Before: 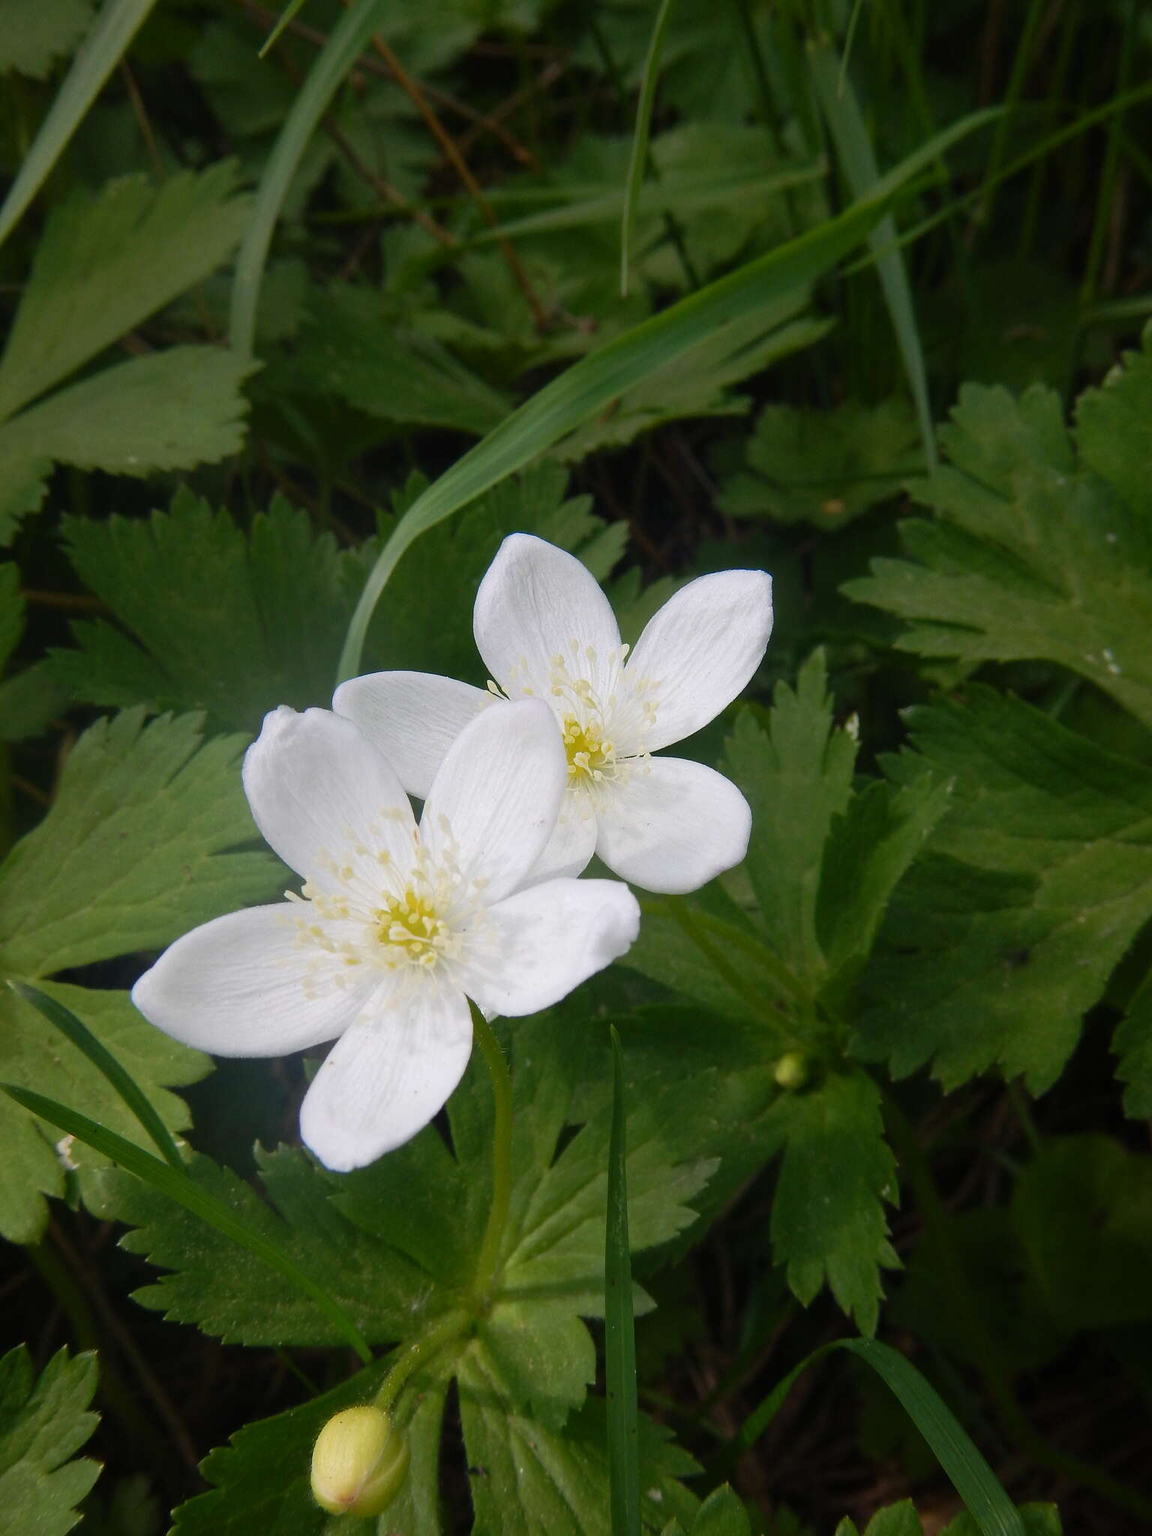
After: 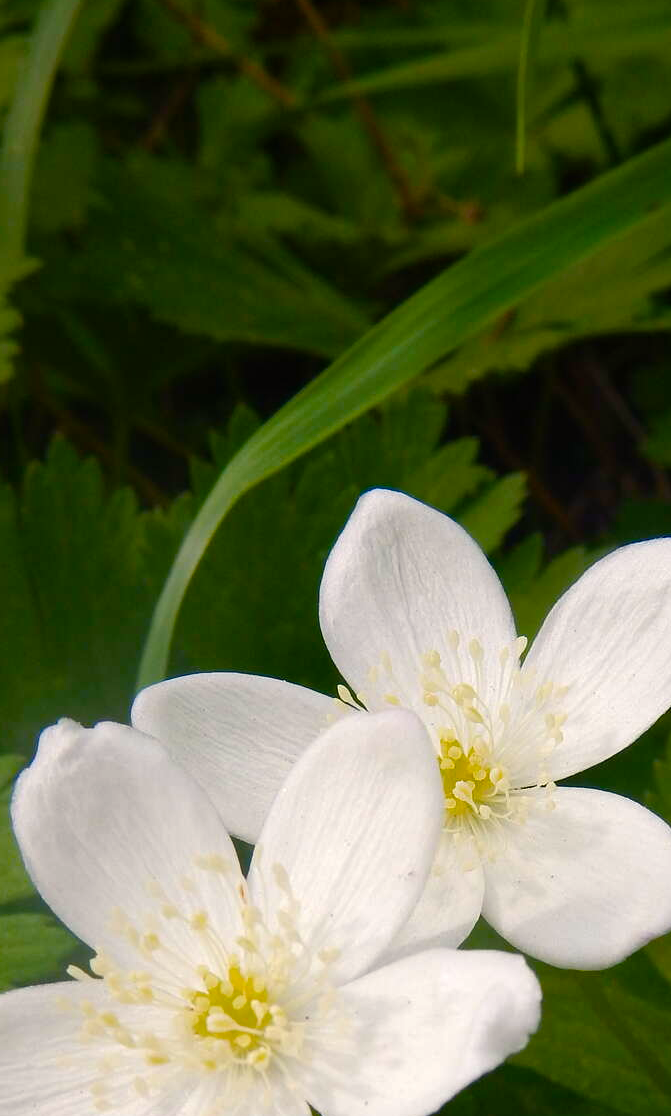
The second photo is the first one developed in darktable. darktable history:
color balance rgb: power › chroma 0.26%, power › hue 60.14°, highlights gain › chroma 2.977%, highlights gain › hue 77.96°, perceptual saturation grading › global saturation 39.208%, perceptual saturation grading › highlights -50.498%, perceptual saturation grading › shadows 31.128%, global vibrance 30.149%, contrast 10.187%
crop: left 20.344%, top 10.888%, right 35.259%, bottom 34.502%
